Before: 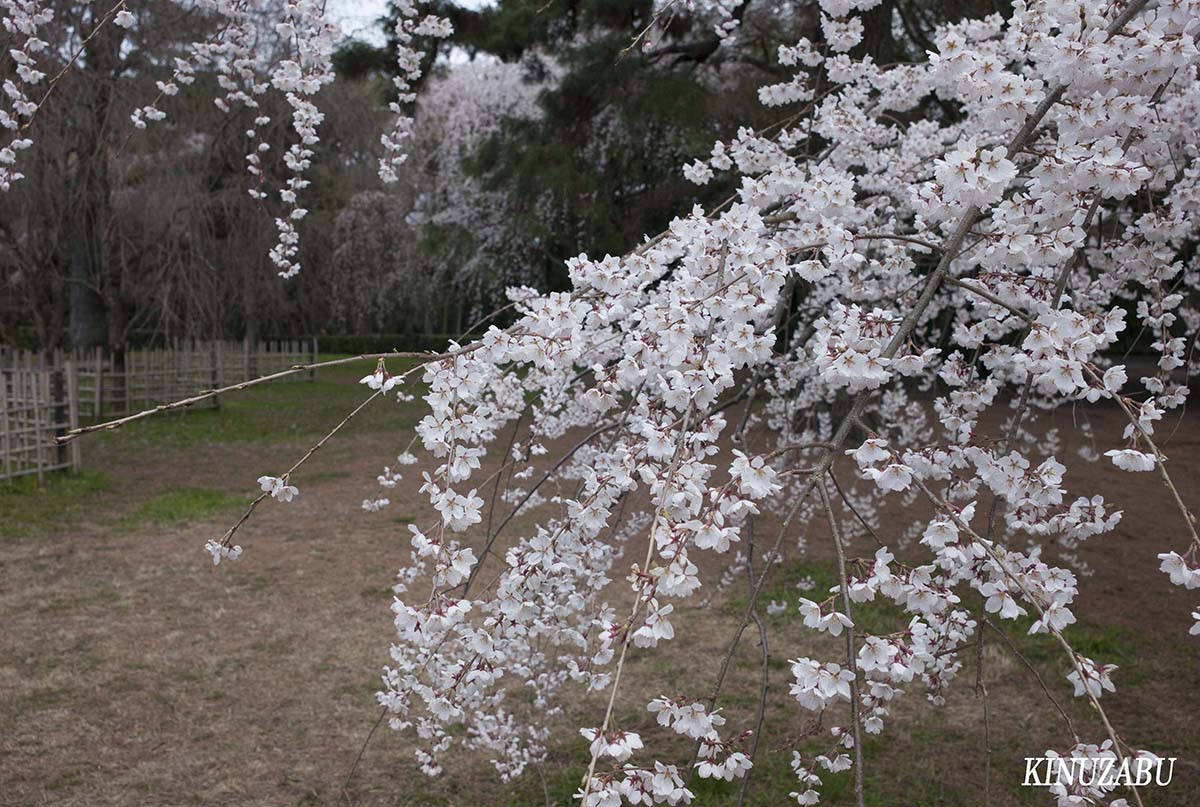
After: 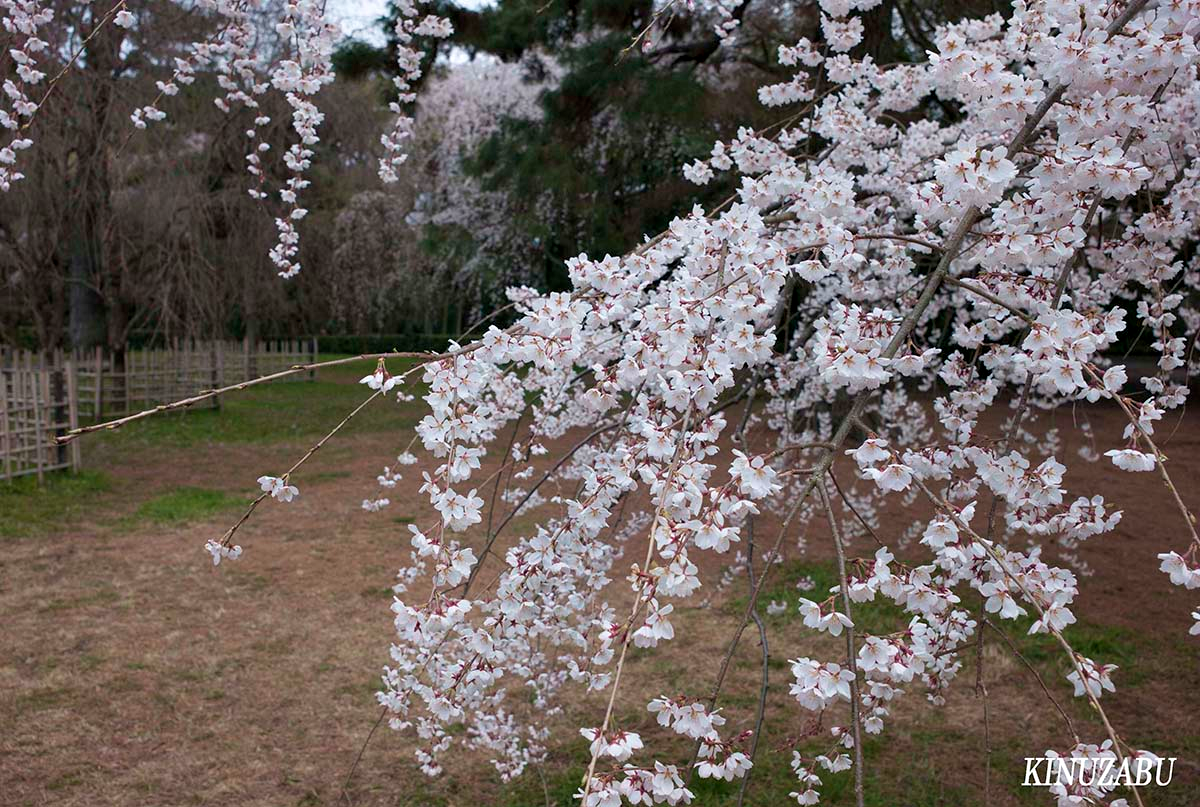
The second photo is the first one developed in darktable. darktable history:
contrast equalizer: octaves 7, y [[0.6 ×6], [0.55 ×6], [0 ×6], [0 ×6], [0 ×6]], mix 0.15
velvia: on, module defaults
